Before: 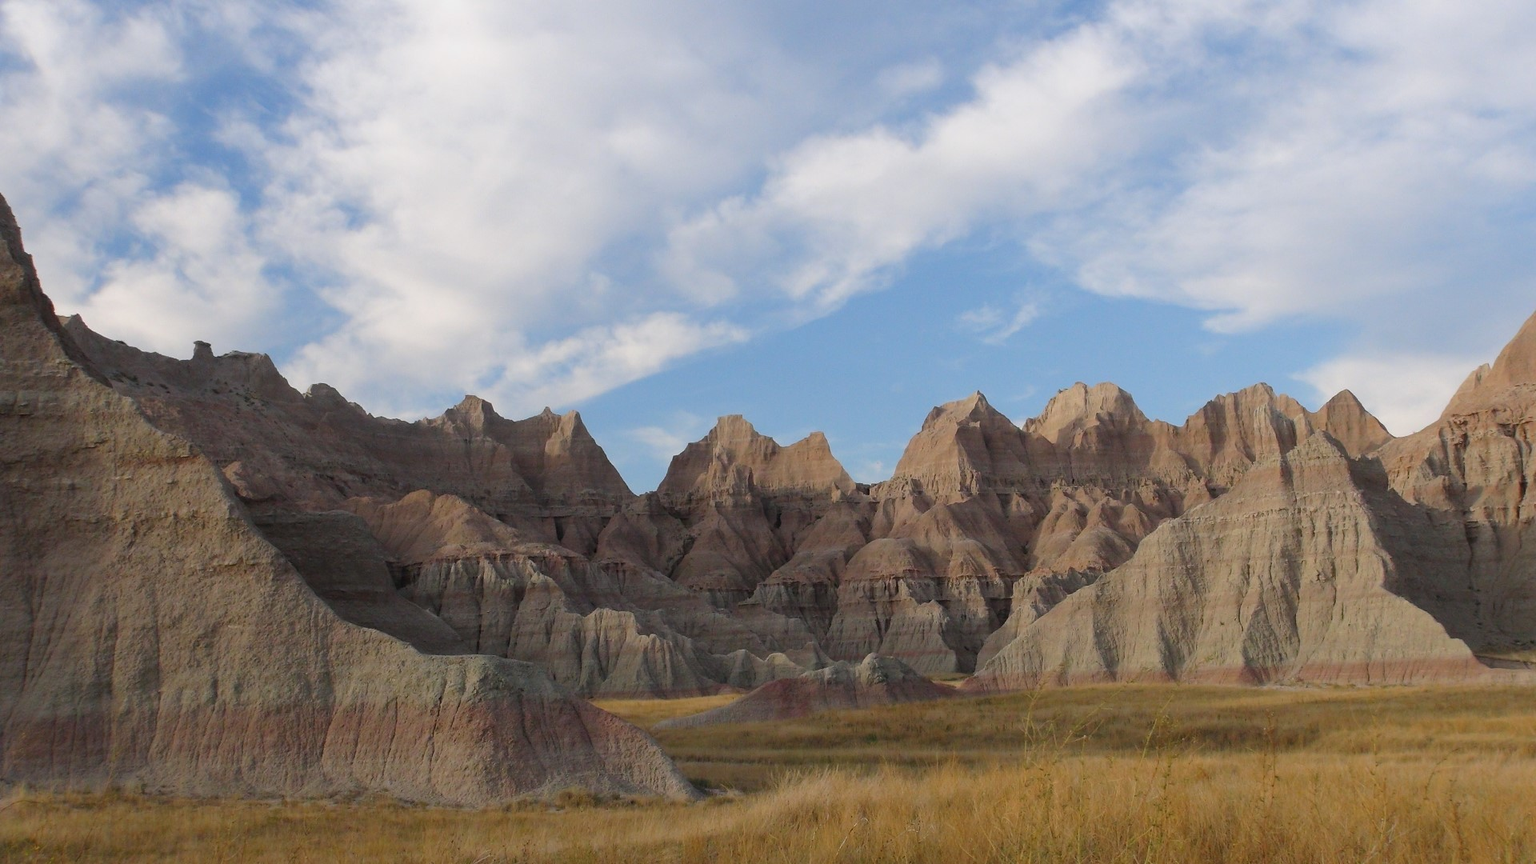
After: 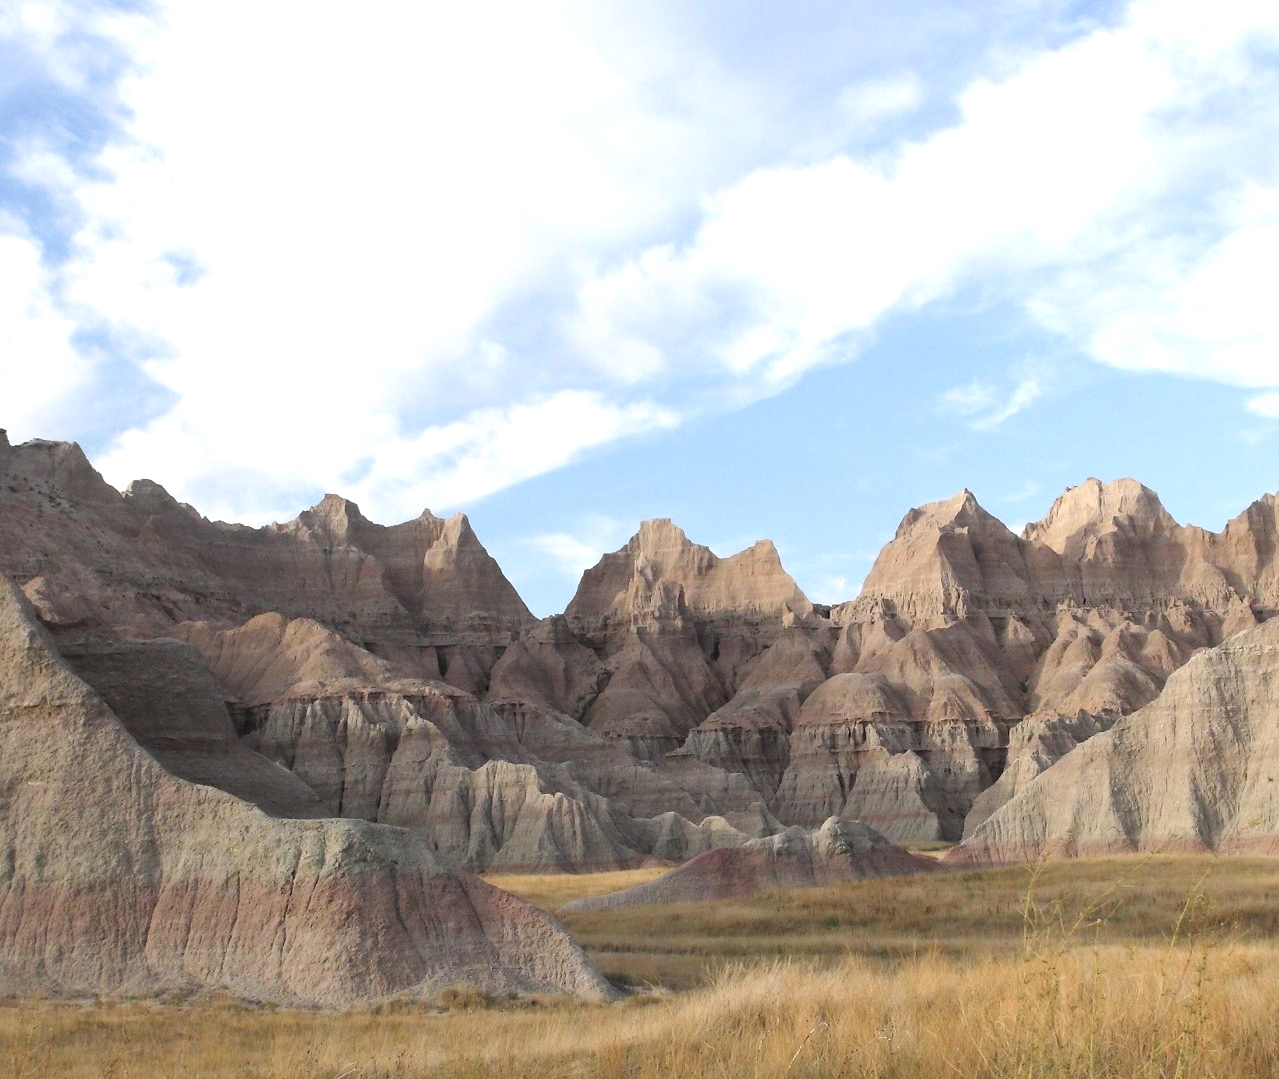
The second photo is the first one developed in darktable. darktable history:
crop and rotate: left 13.409%, right 19.924%
contrast brightness saturation: contrast 0.06, brightness -0.01, saturation -0.23
exposure: exposure 1 EV, compensate highlight preservation false
